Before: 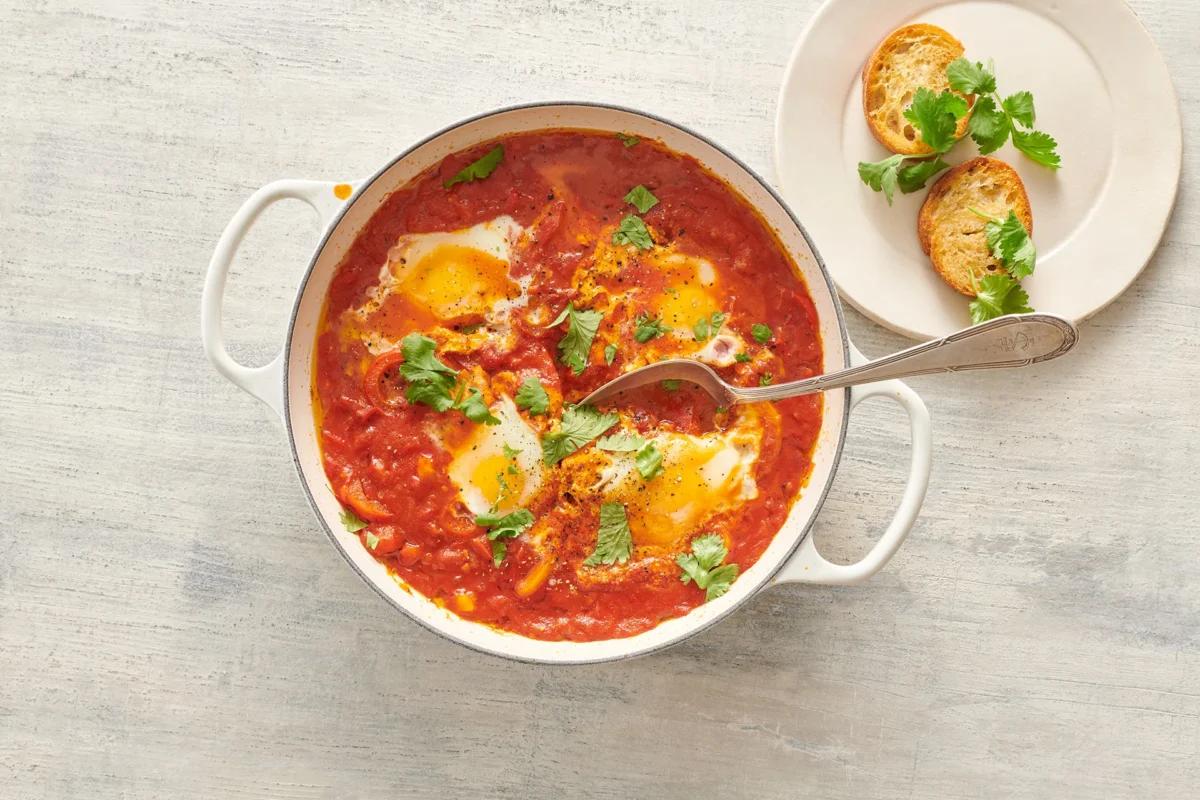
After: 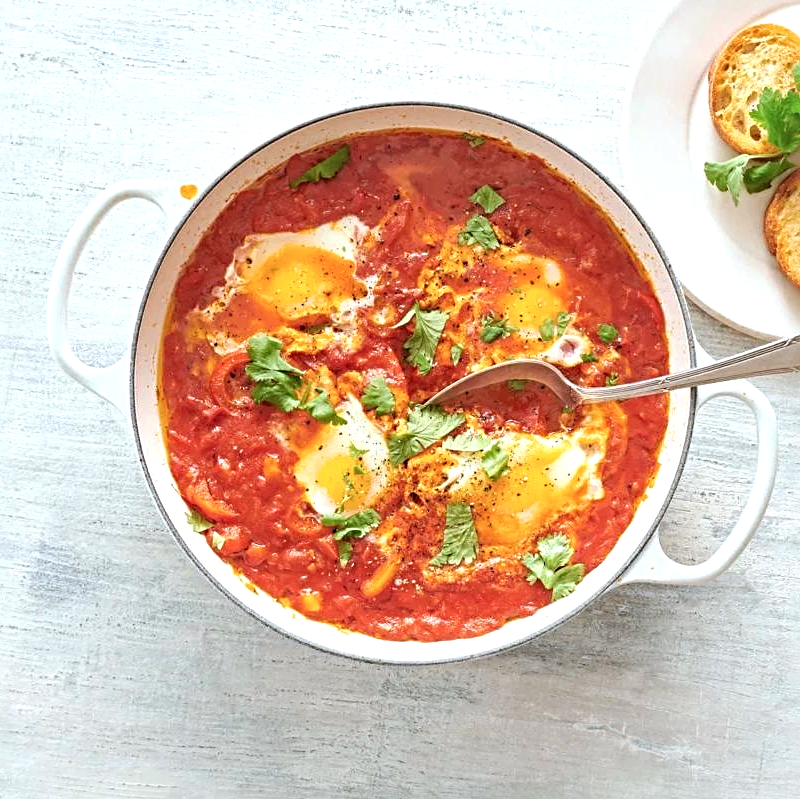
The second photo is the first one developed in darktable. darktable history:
sharpen: radius 4
crop and rotate: left 12.844%, right 20.475%
color correction: highlights a* -3.98, highlights b* -10.85
tone equalizer: -8 EV -0.448 EV, -7 EV -0.38 EV, -6 EV -0.299 EV, -5 EV -0.185 EV, -3 EV 0.243 EV, -2 EV 0.317 EV, -1 EV 0.372 EV, +0 EV 0.389 EV, mask exposure compensation -0.509 EV
